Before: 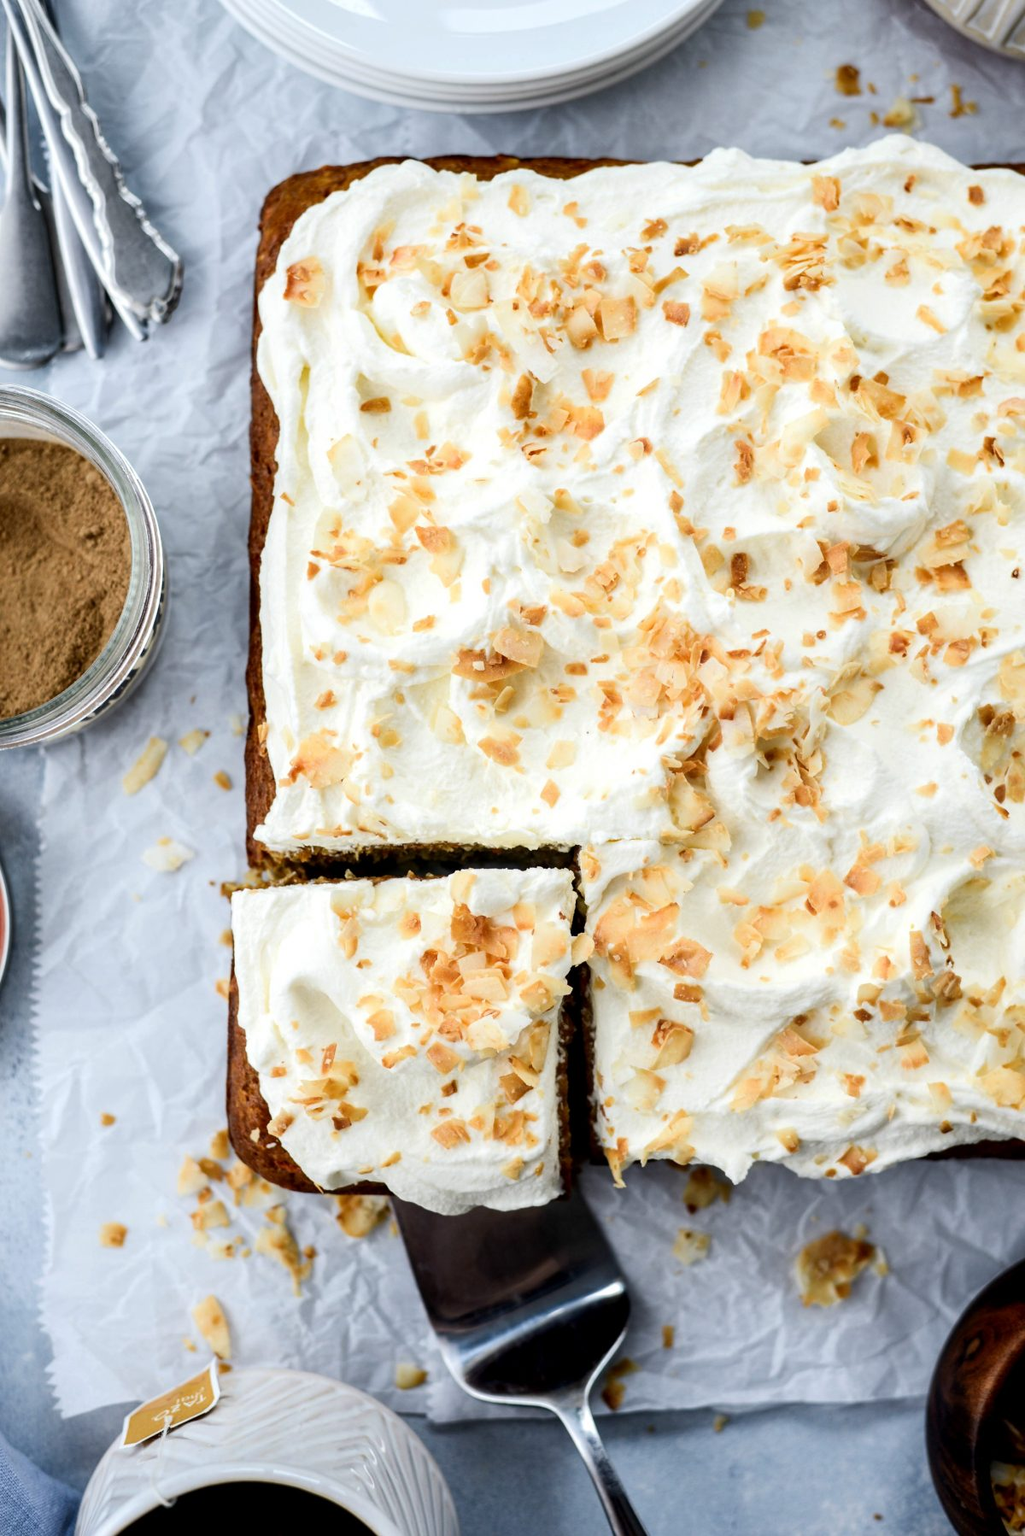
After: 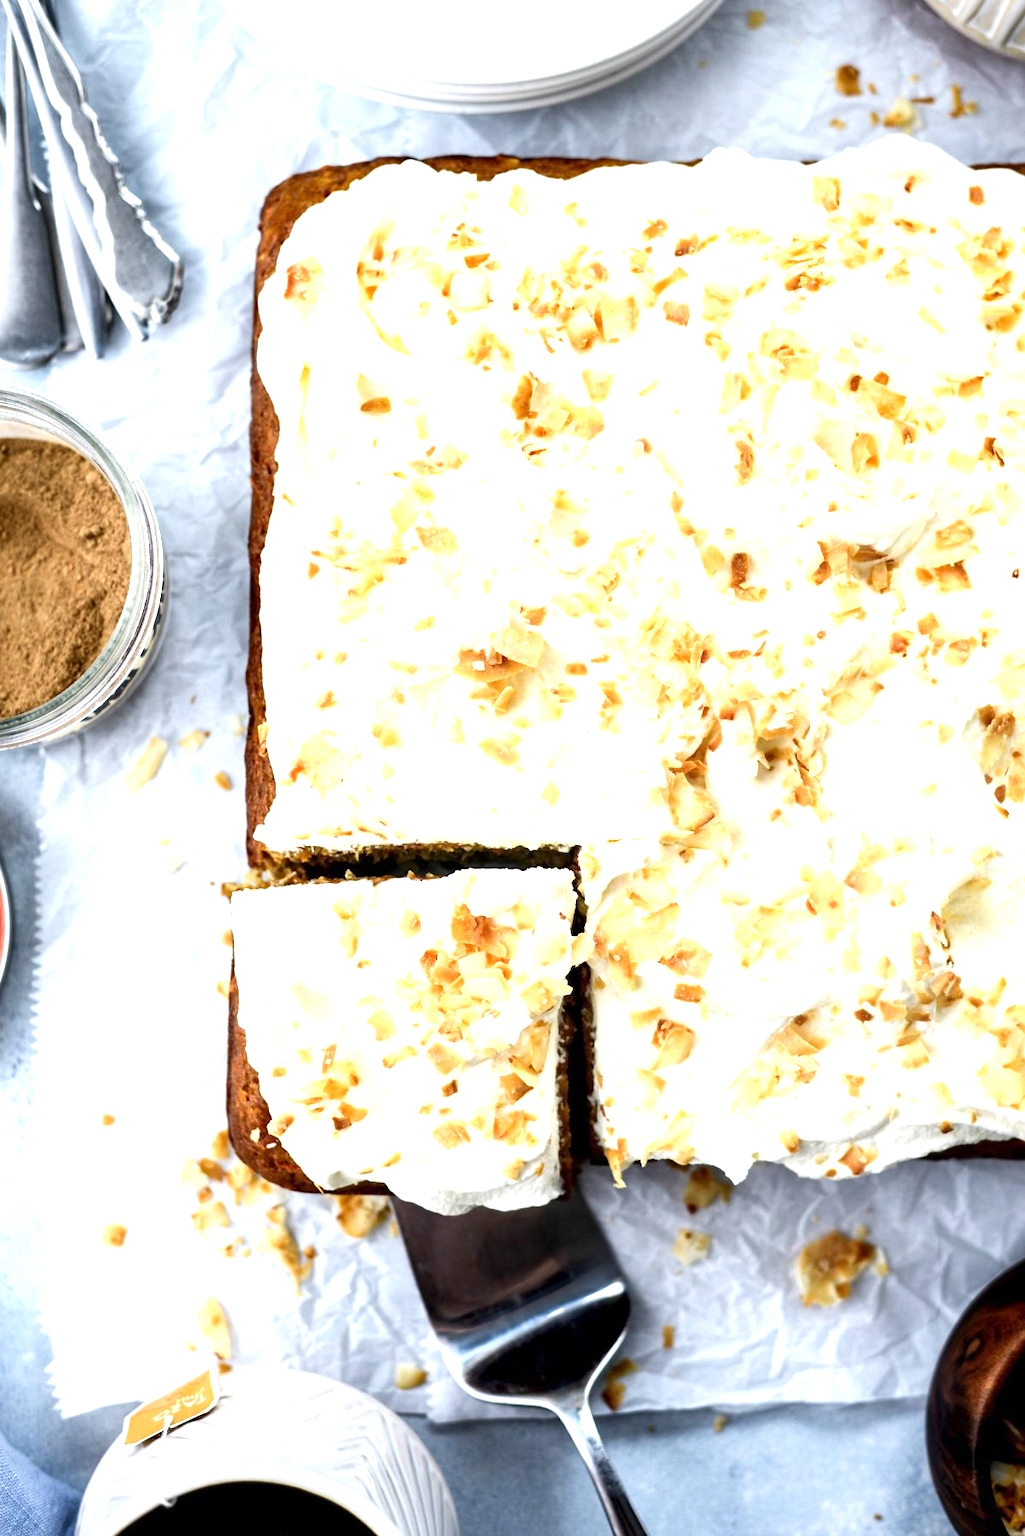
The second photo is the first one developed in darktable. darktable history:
exposure: exposure 0.943 EV, compensate highlight preservation false
